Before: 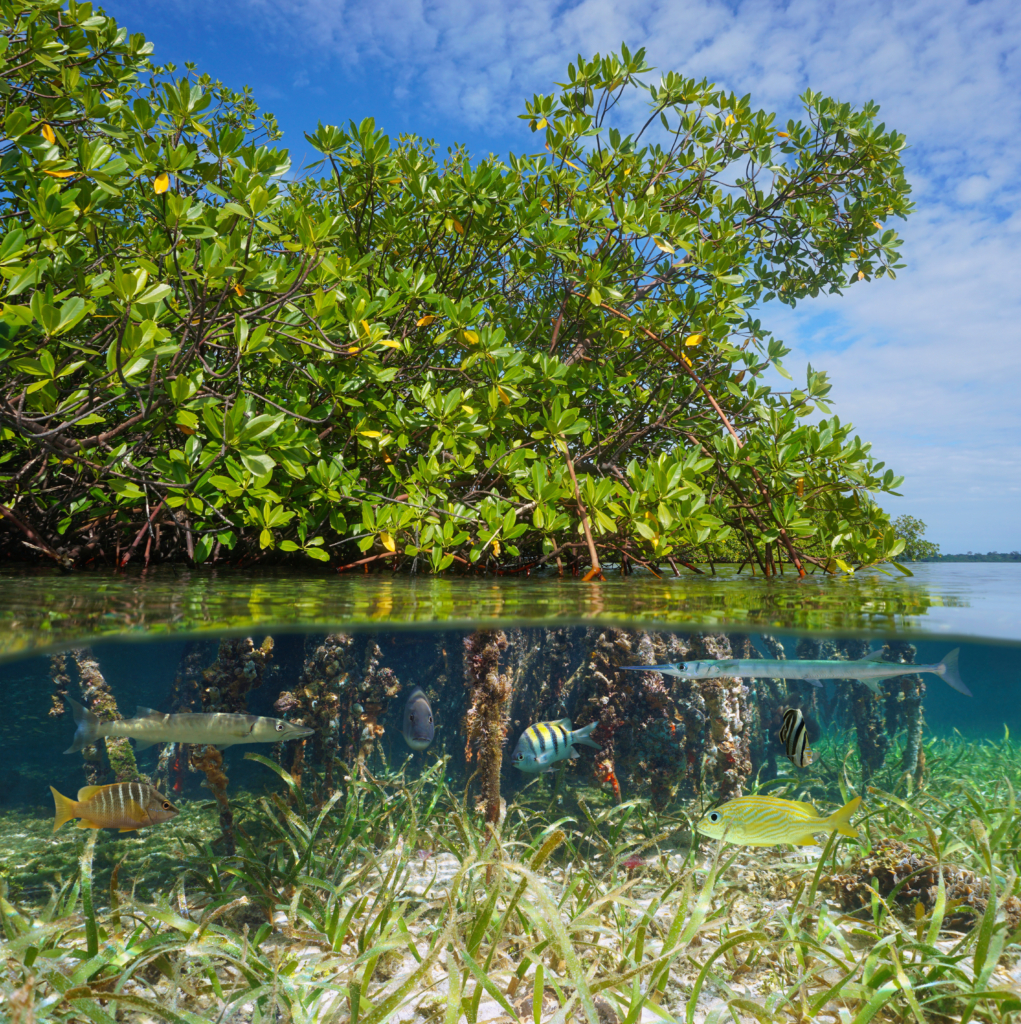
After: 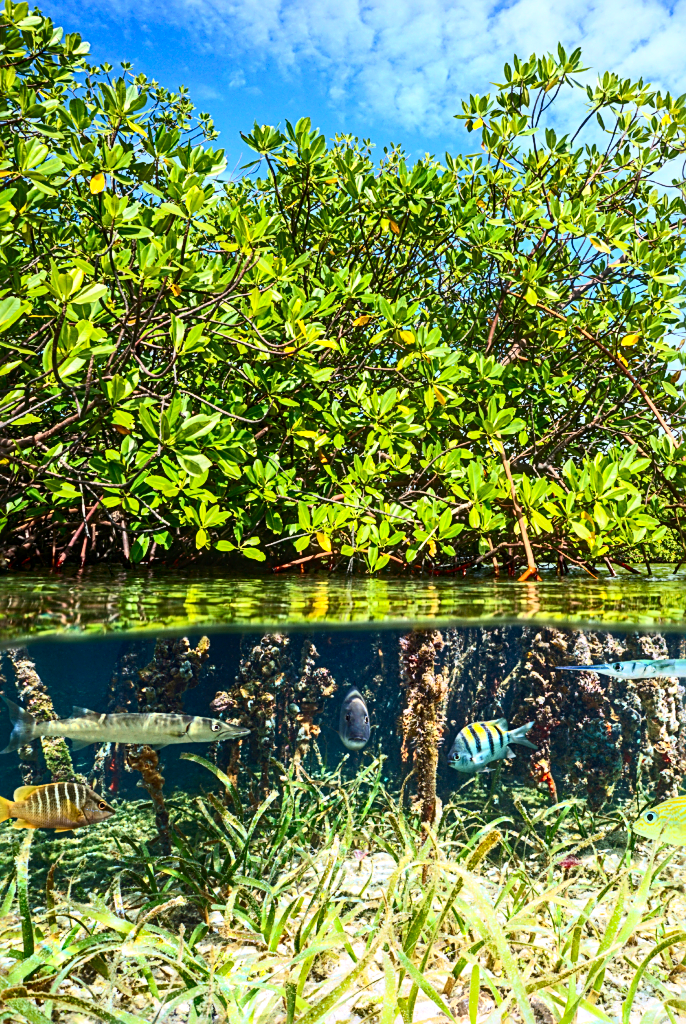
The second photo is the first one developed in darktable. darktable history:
crop and rotate: left 6.327%, right 26.477%
exposure: black level correction 0.001, exposure 0.5 EV, compensate exposure bias true, compensate highlight preservation false
sharpen: radius 2.532, amount 0.626
contrast brightness saturation: contrast 0.403, brightness 0.096, saturation 0.212
local contrast: on, module defaults
tone equalizer: edges refinement/feathering 500, mask exposure compensation -1.57 EV, preserve details guided filter
